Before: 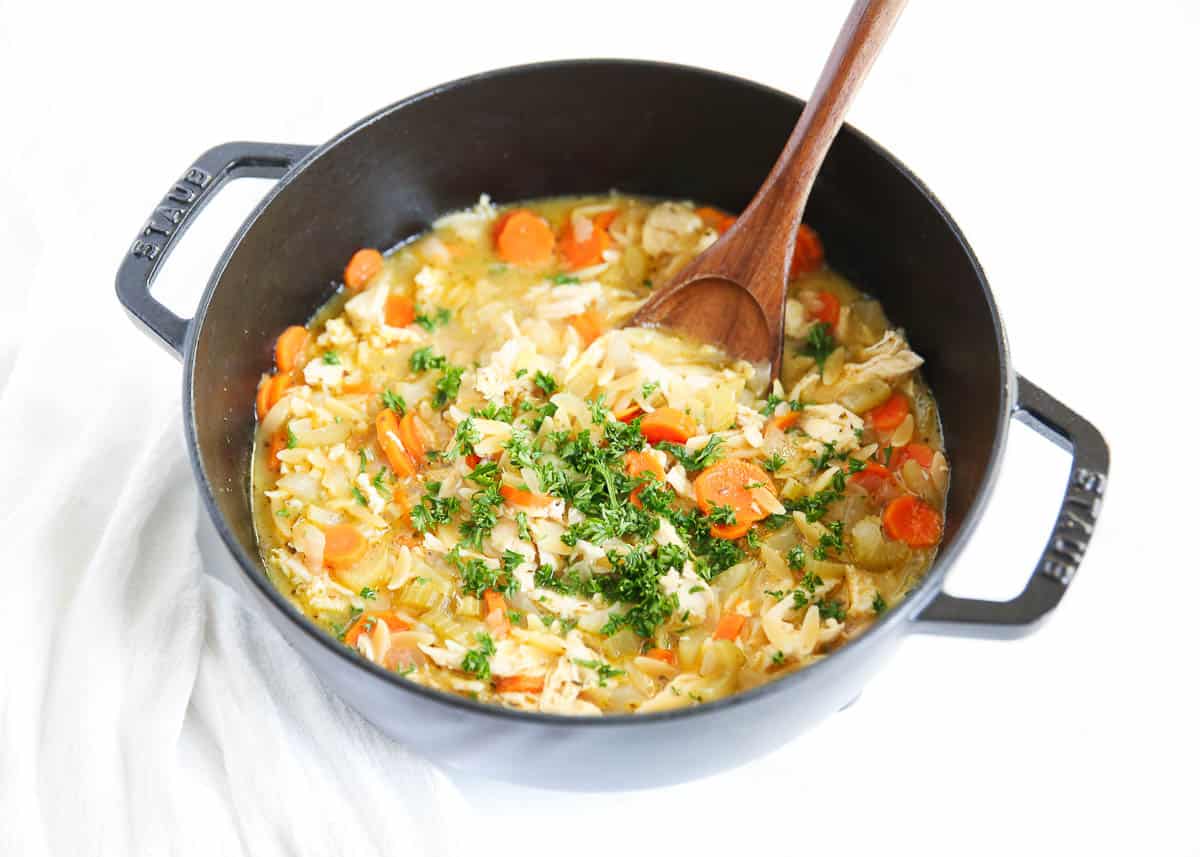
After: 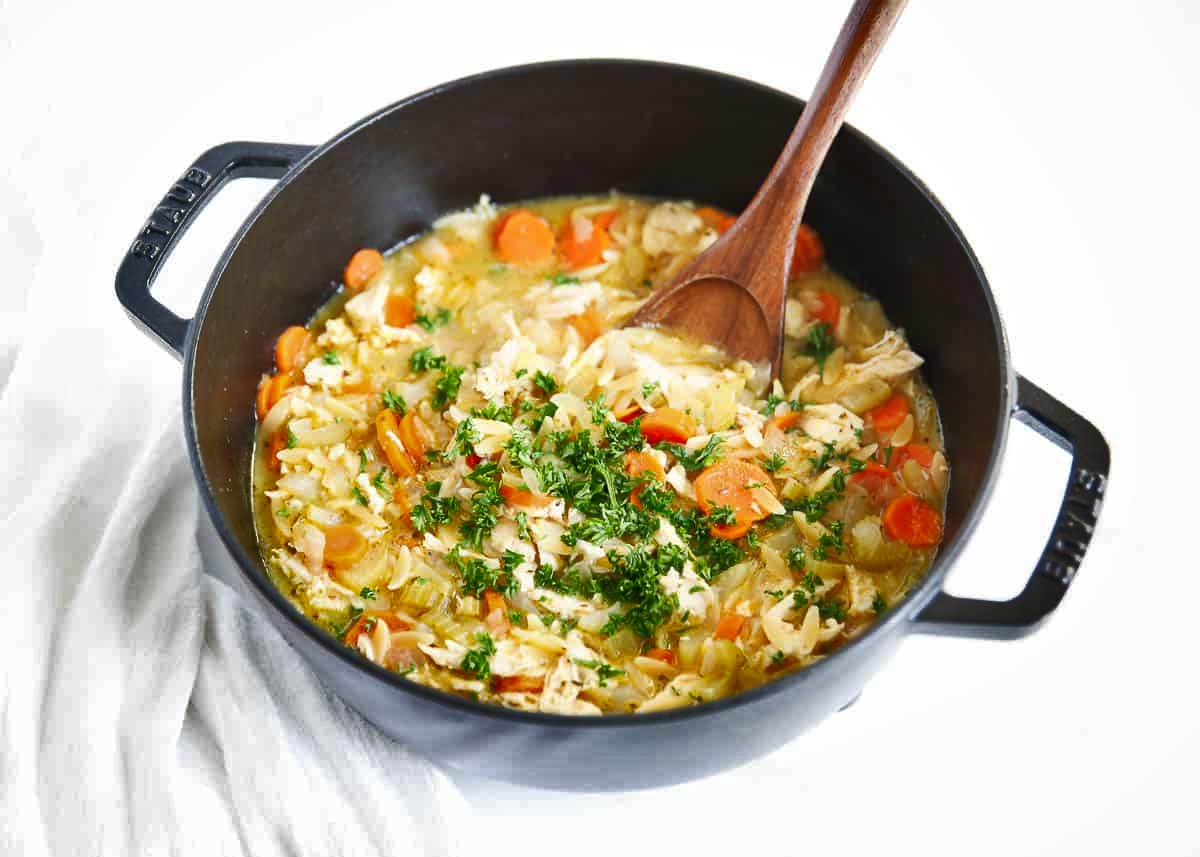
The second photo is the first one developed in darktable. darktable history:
tone equalizer: on, module defaults
shadows and highlights: radius 100.41, shadows 50.55, highlights -64.36, highlights color adjustment 49.82%, soften with gaussian
